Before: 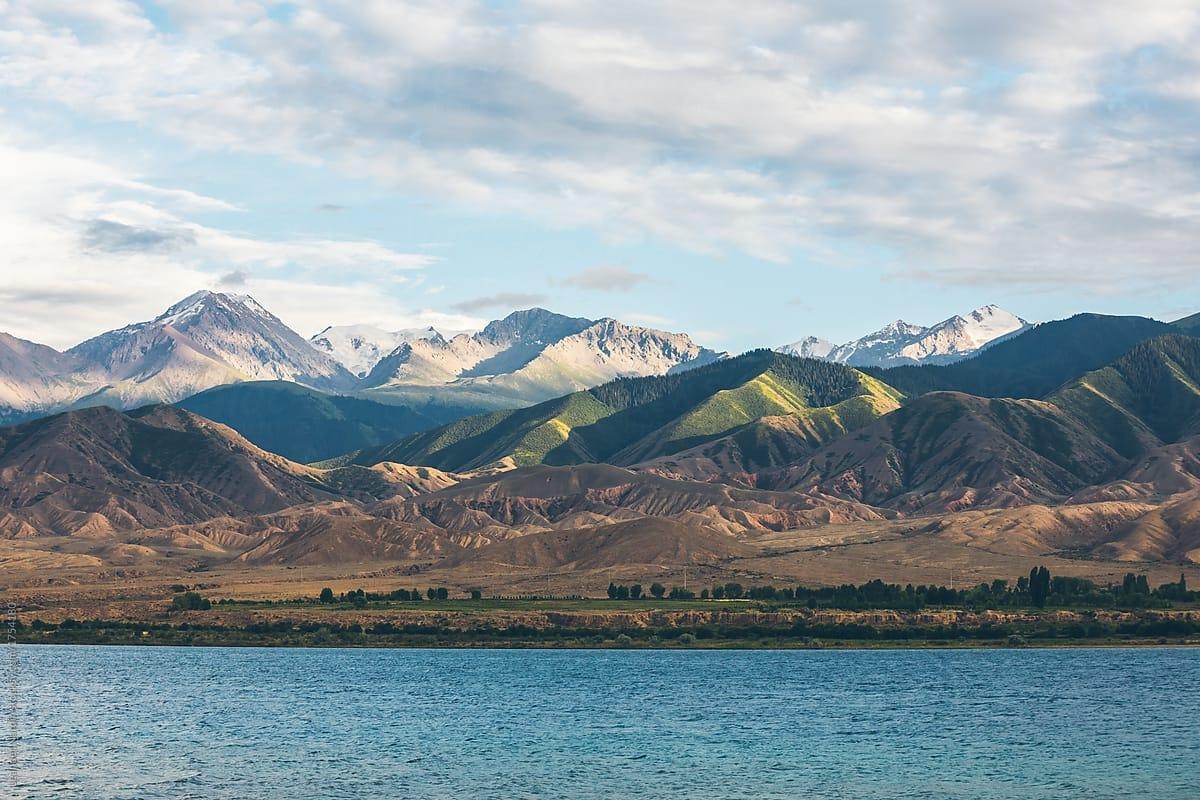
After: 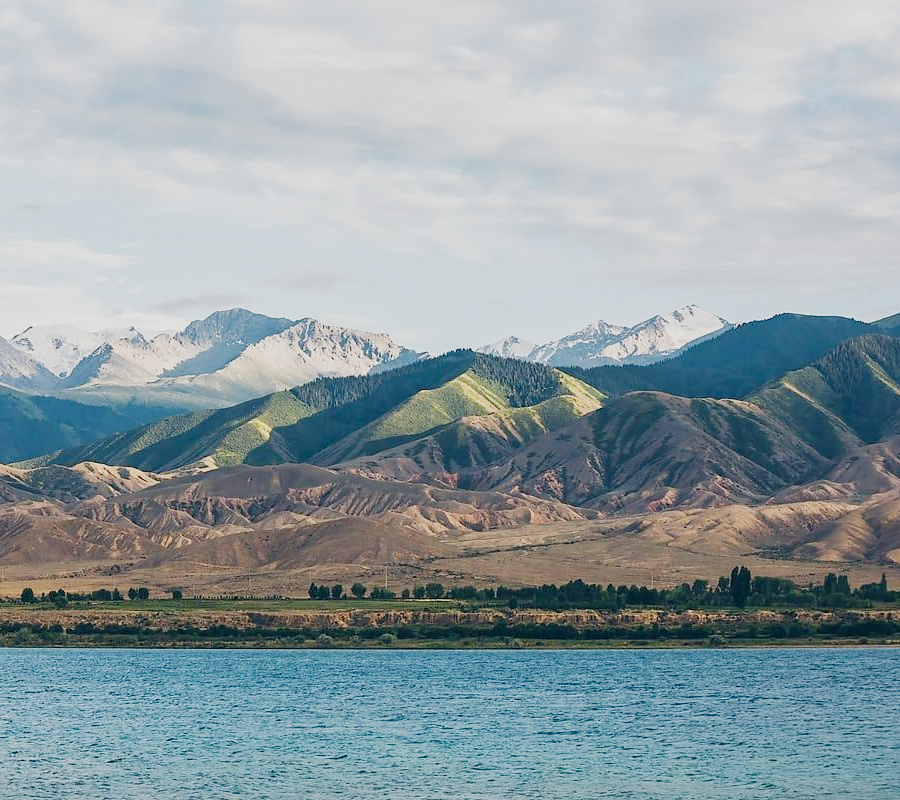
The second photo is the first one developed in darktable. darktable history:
exposure: exposure 0.61 EV, compensate highlight preservation false
filmic rgb: black relative exposure -7.1 EV, white relative exposure 5.39 EV, hardness 3.02, add noise in highlights 0.002, preserve chrominance no, color science v3 (2019), use custom middle-gray values true, contrast in highlights soft
crop and rotate: left 24.932%
